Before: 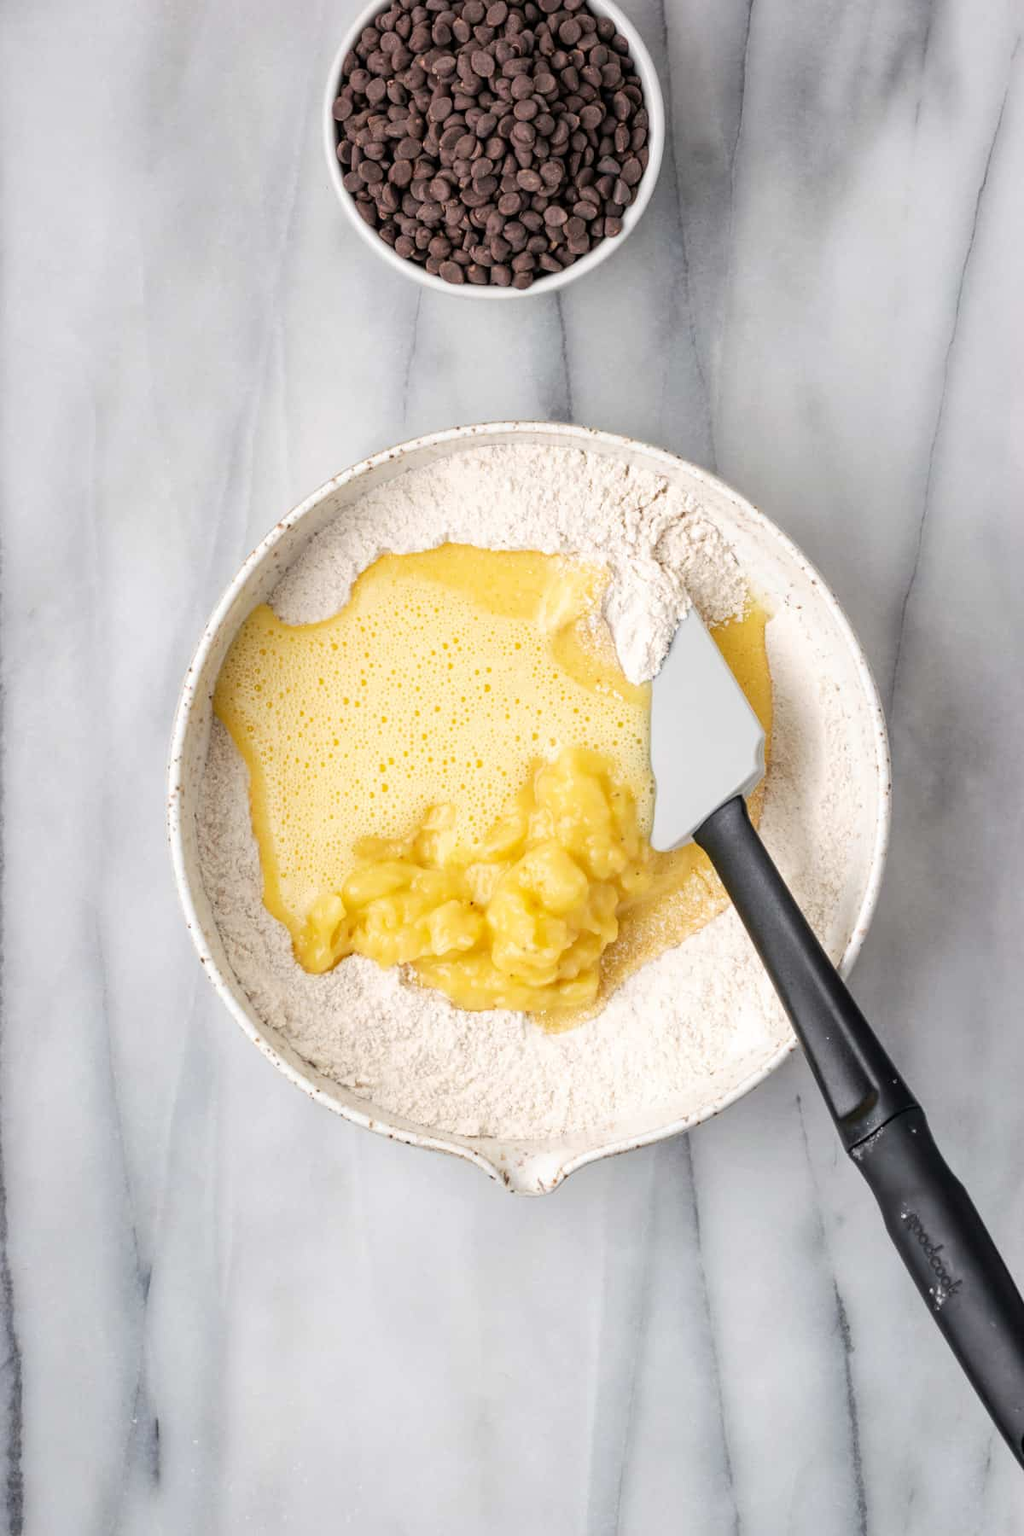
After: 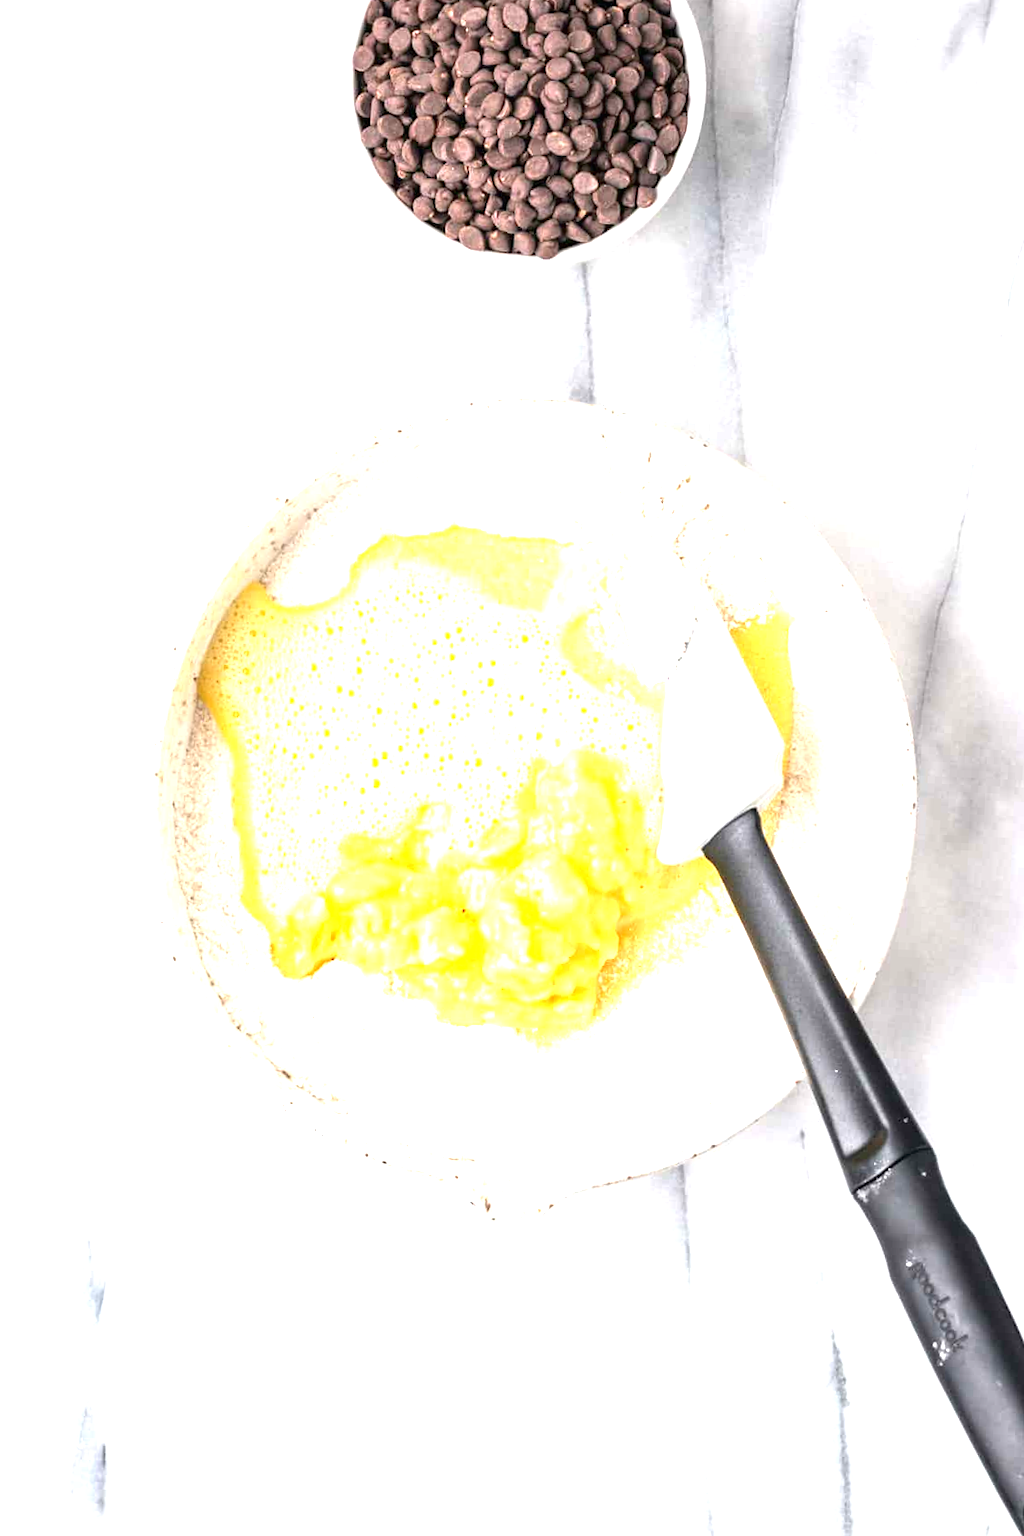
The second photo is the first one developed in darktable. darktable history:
crop and rotate: angle -2.54°
exposure: black level correction 0, exposure 1.617 EV, compensate highlight preservation false
tone equalizer: mask exposure compensation -0.514 EV
